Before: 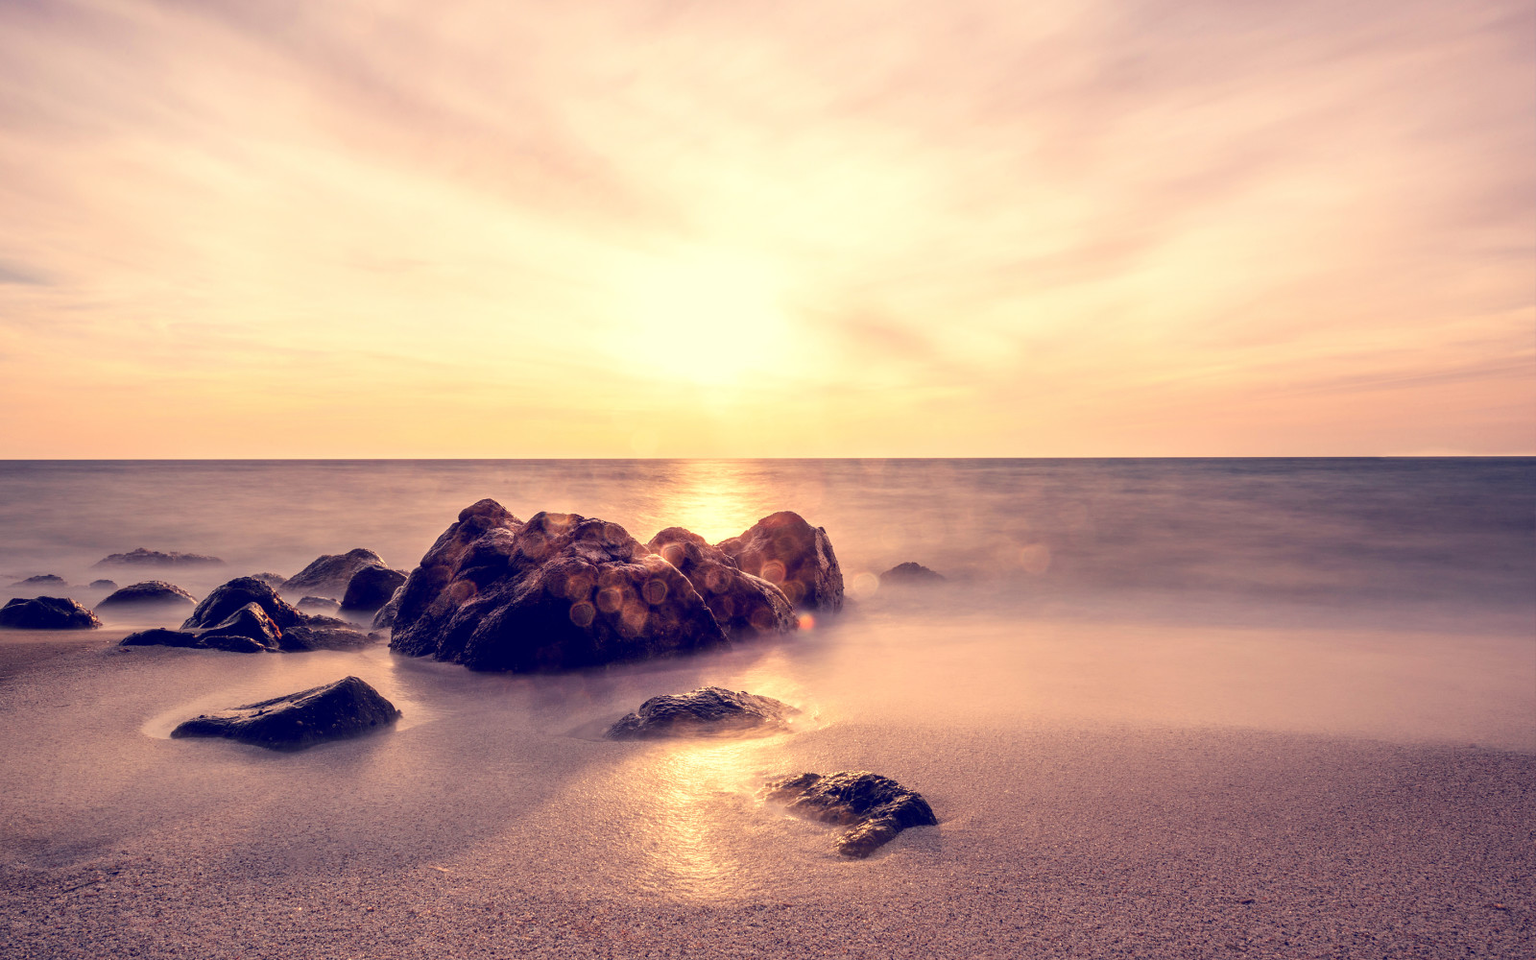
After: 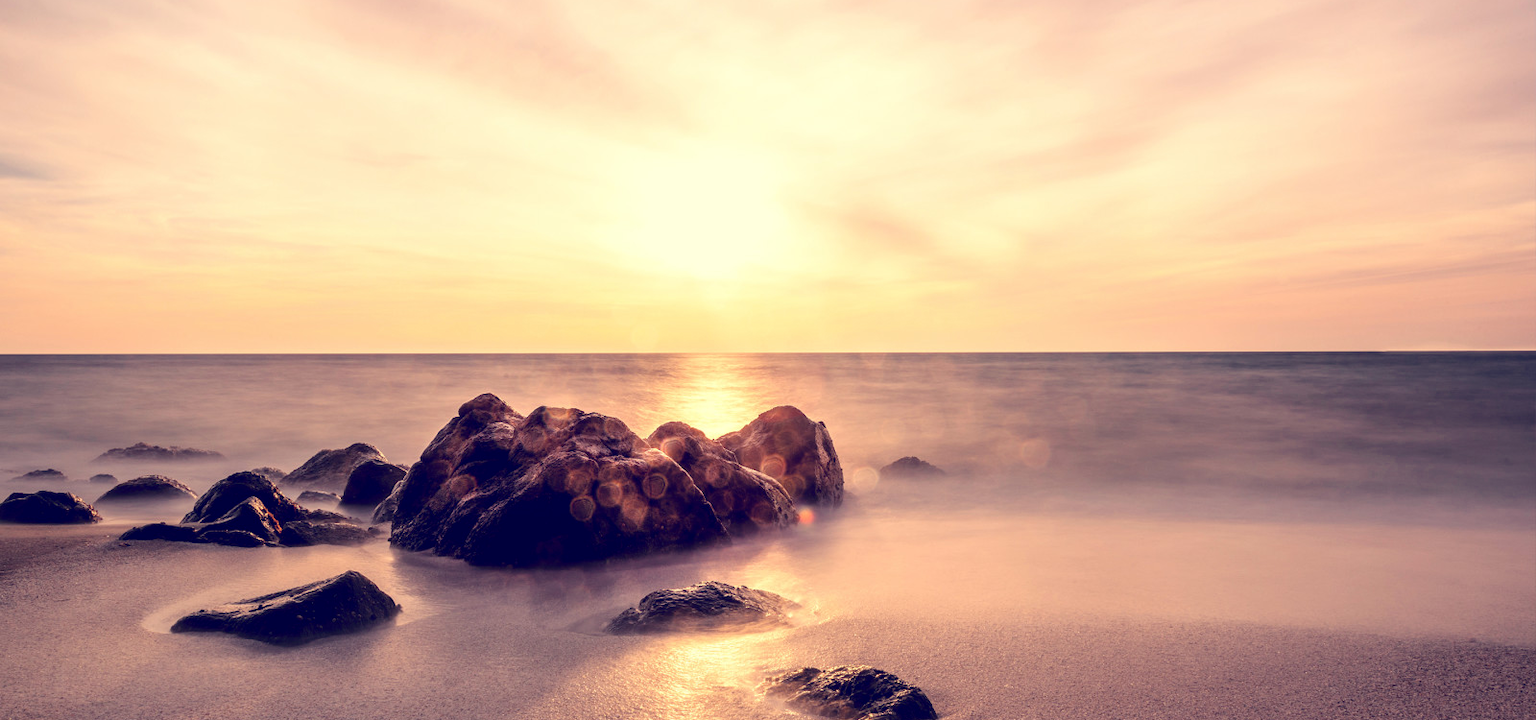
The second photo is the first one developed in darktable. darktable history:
color zones: curves: ch0 [(0, 0.497) (0.143, 0.5) (0.286, 0.5) (0.429, 0.483) (0.571, 0.116) (0.714, -0.006) (0.857, 0.28) (1, 0.497)]
crop: top 11.055%, bottom 13.903%
